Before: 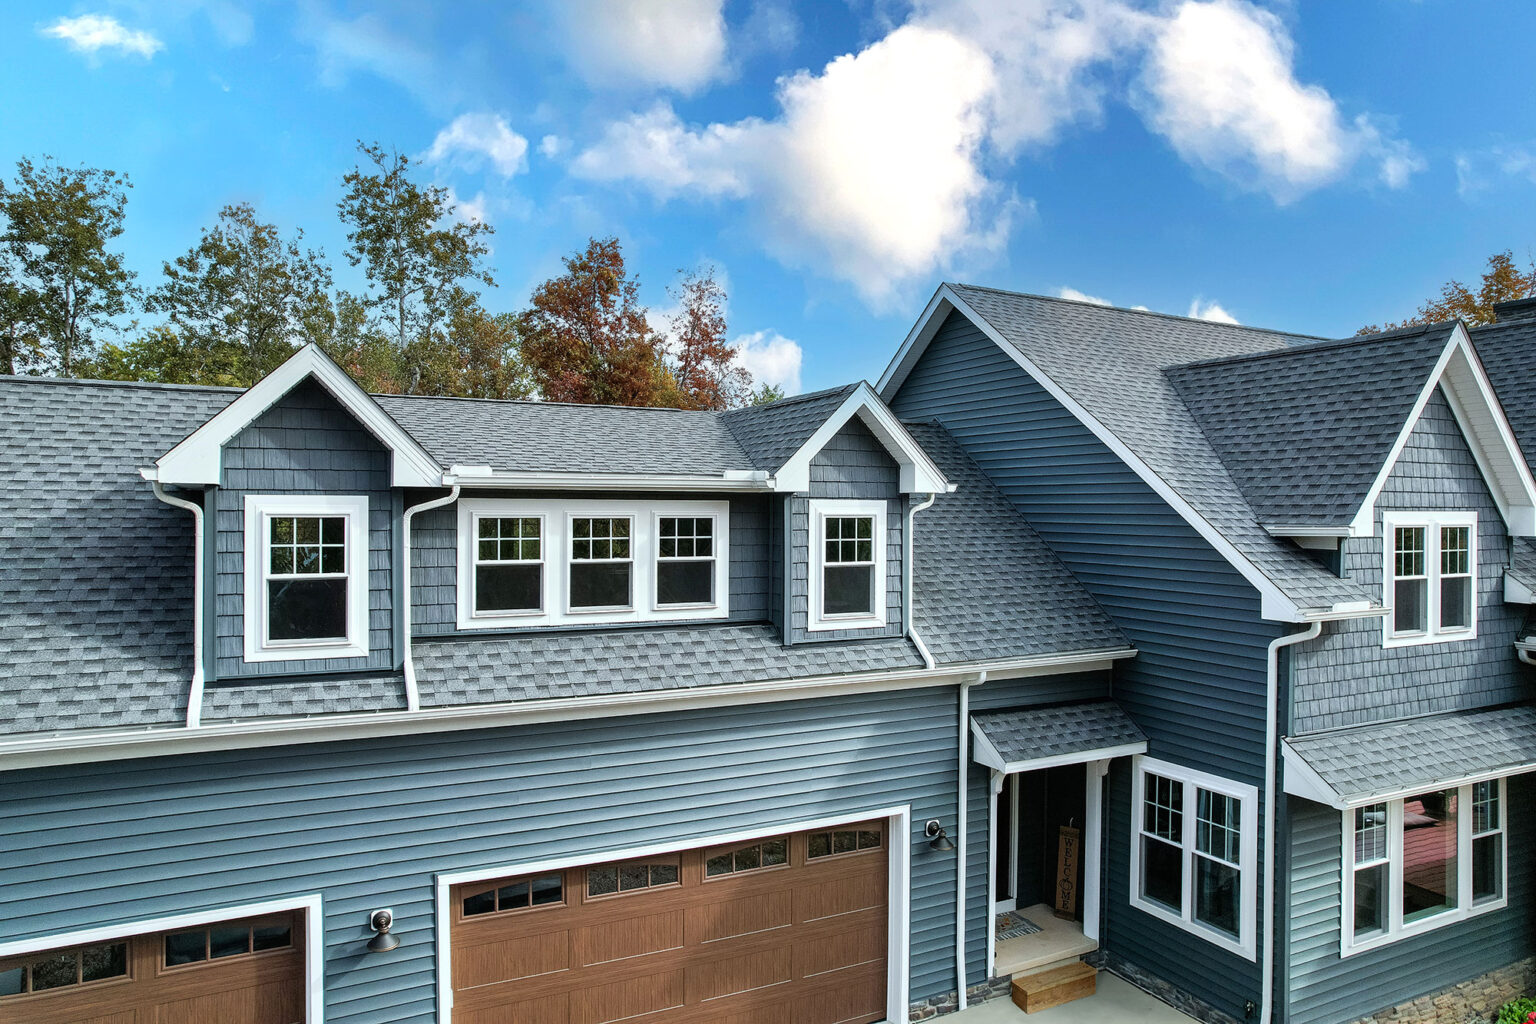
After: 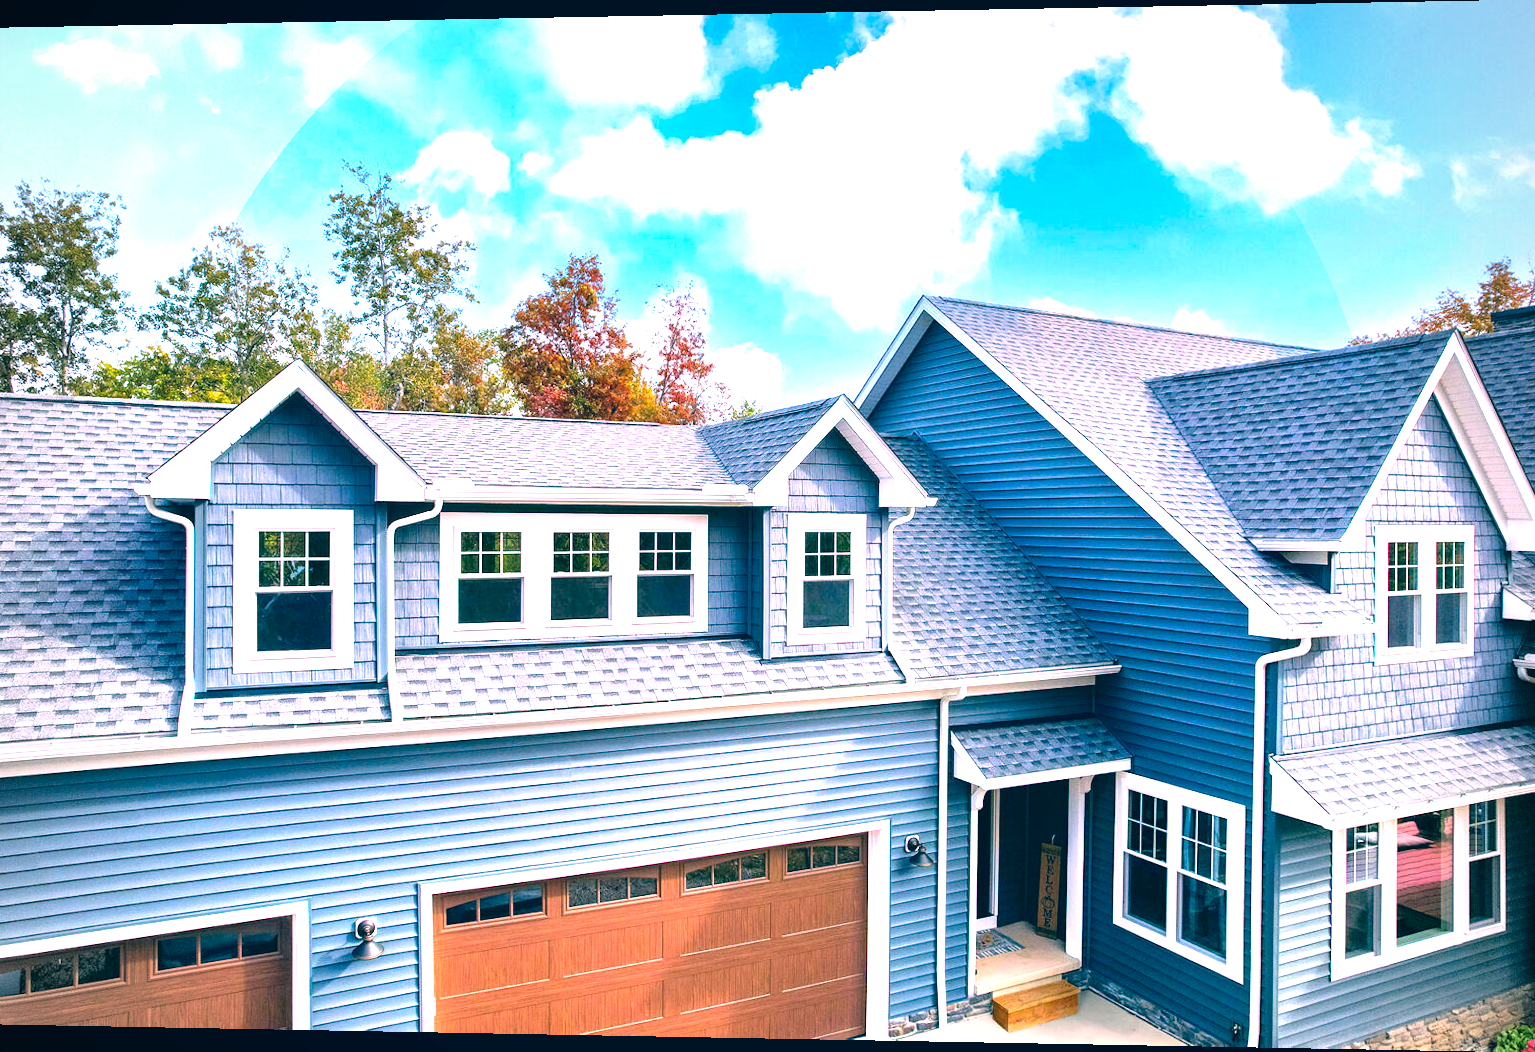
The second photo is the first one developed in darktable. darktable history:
tone equalizer: on, module defaults
color correction: highlights a* 17.03, highlights b* 0.205, shadows a* -15.38, shadows b* -14.56, saturation 1.5
exposure: black level correction 0, exposure 1.5 EV, compensate exposure bias true, compensate highlight preservation false
vignetting: unbound false
rotate and perspective: lens shift (horizontal) -0.055, automatic cropping off
contrast brightness saturation: saturation 0.1
